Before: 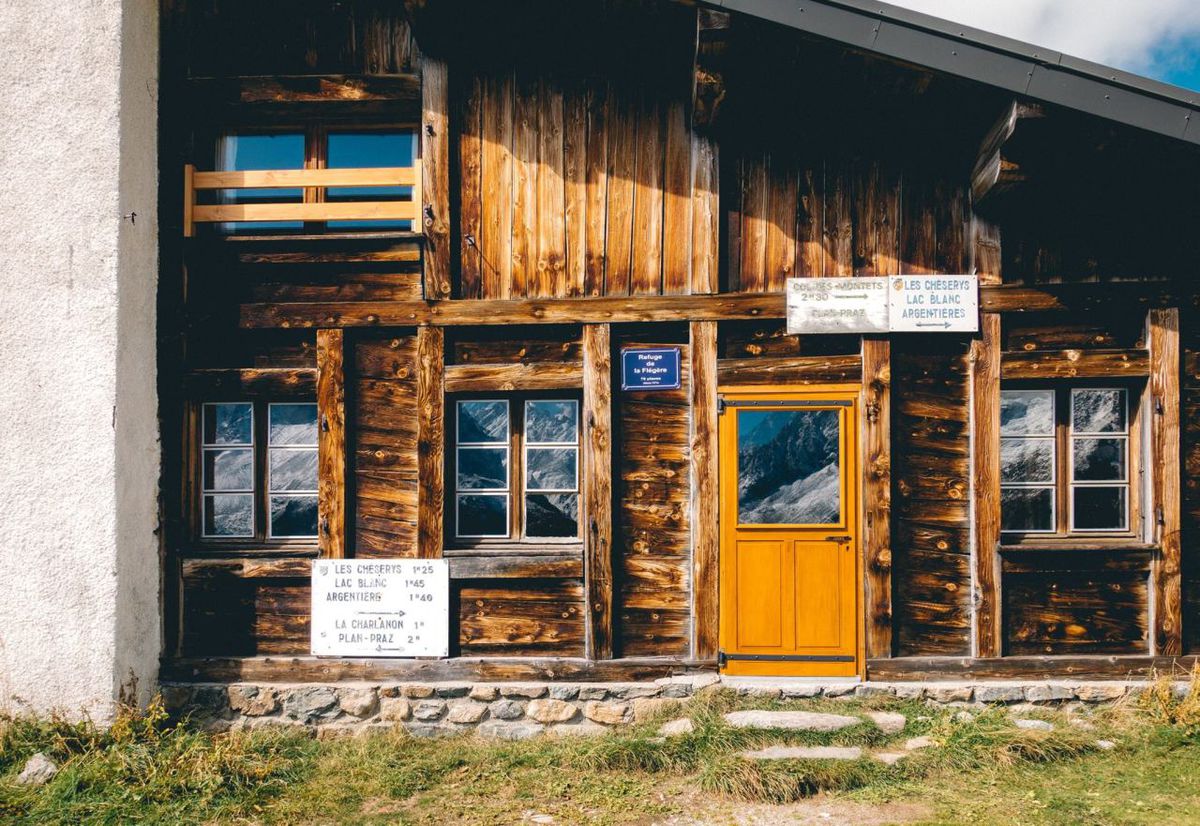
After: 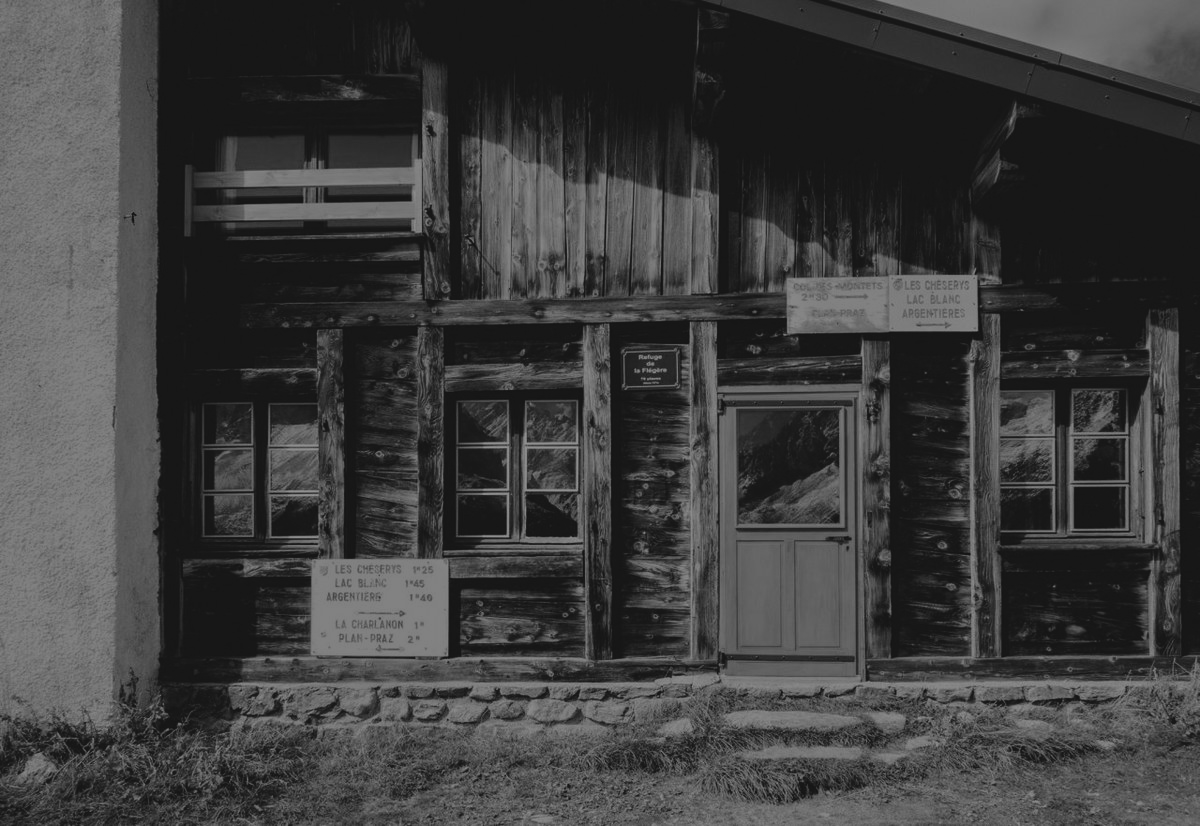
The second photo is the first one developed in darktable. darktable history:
monochrome: size 3.1
tone equalizer: -8 EV -2 EV, -7 EV -2 EV, -6 EV -2 EV, -5 EV -2 EV, -4 EV -2 EV, -3 EV -2 EV, -2 EV -2 EV, -1 EV -1.63 EV, +0 EV -2 EV
color balance: lift [1.005, 0.99, 1.007, 1.01], gamma [1, 1.034, 1.032, 0.966], gain [0.873, 1.055, 1.067, 0.933]
